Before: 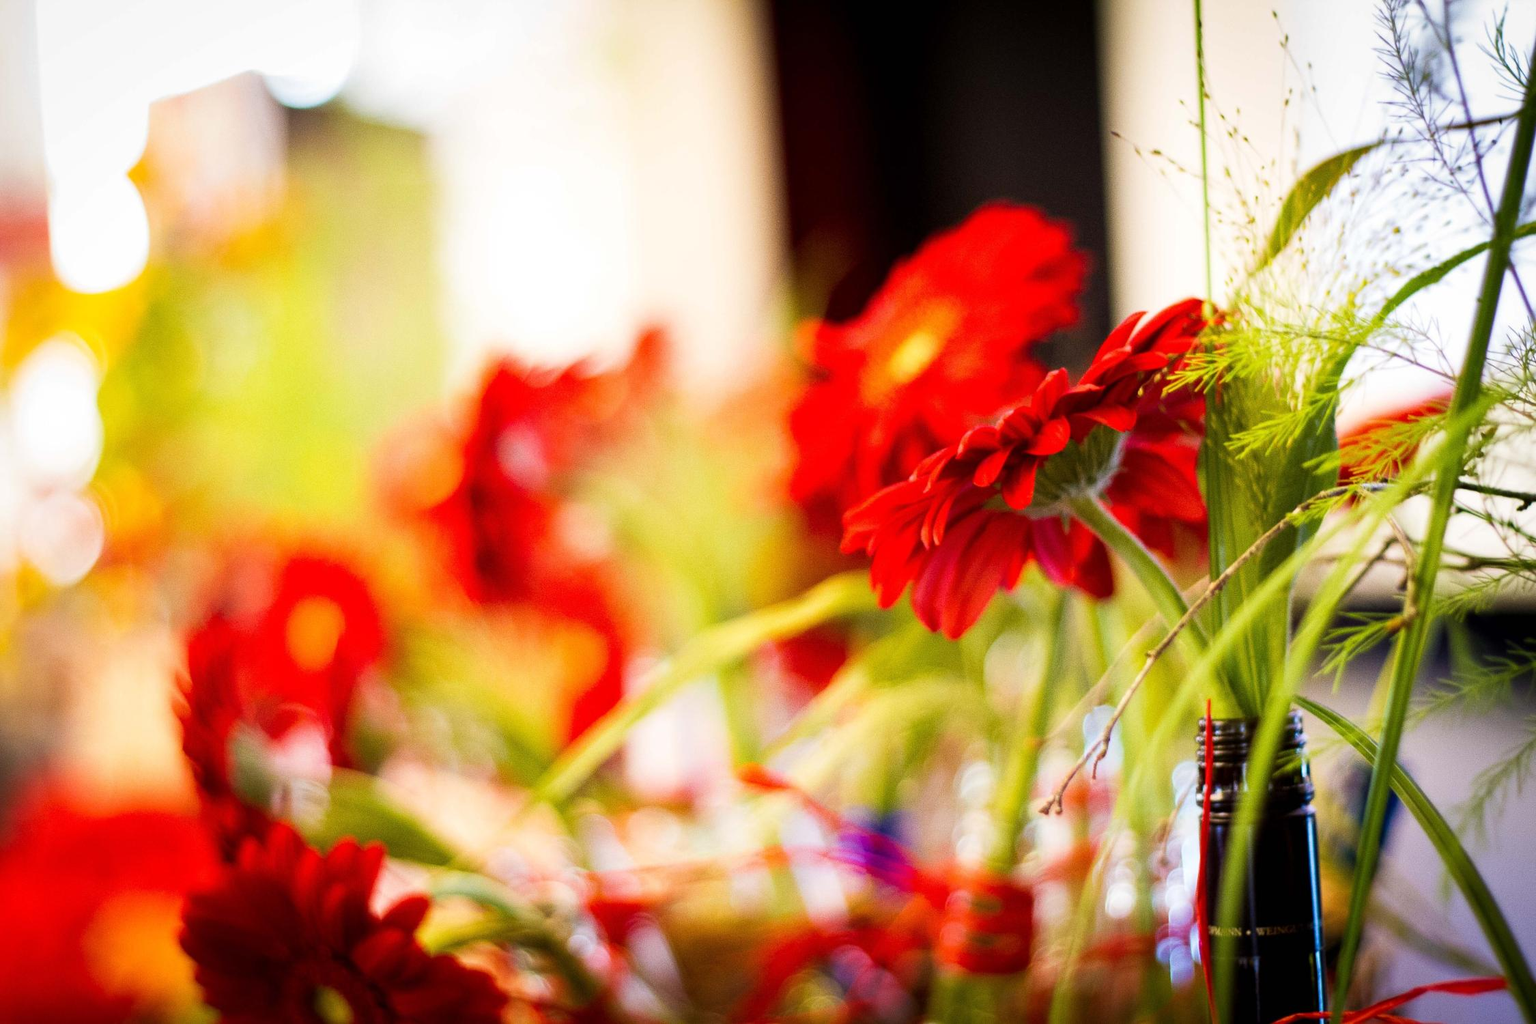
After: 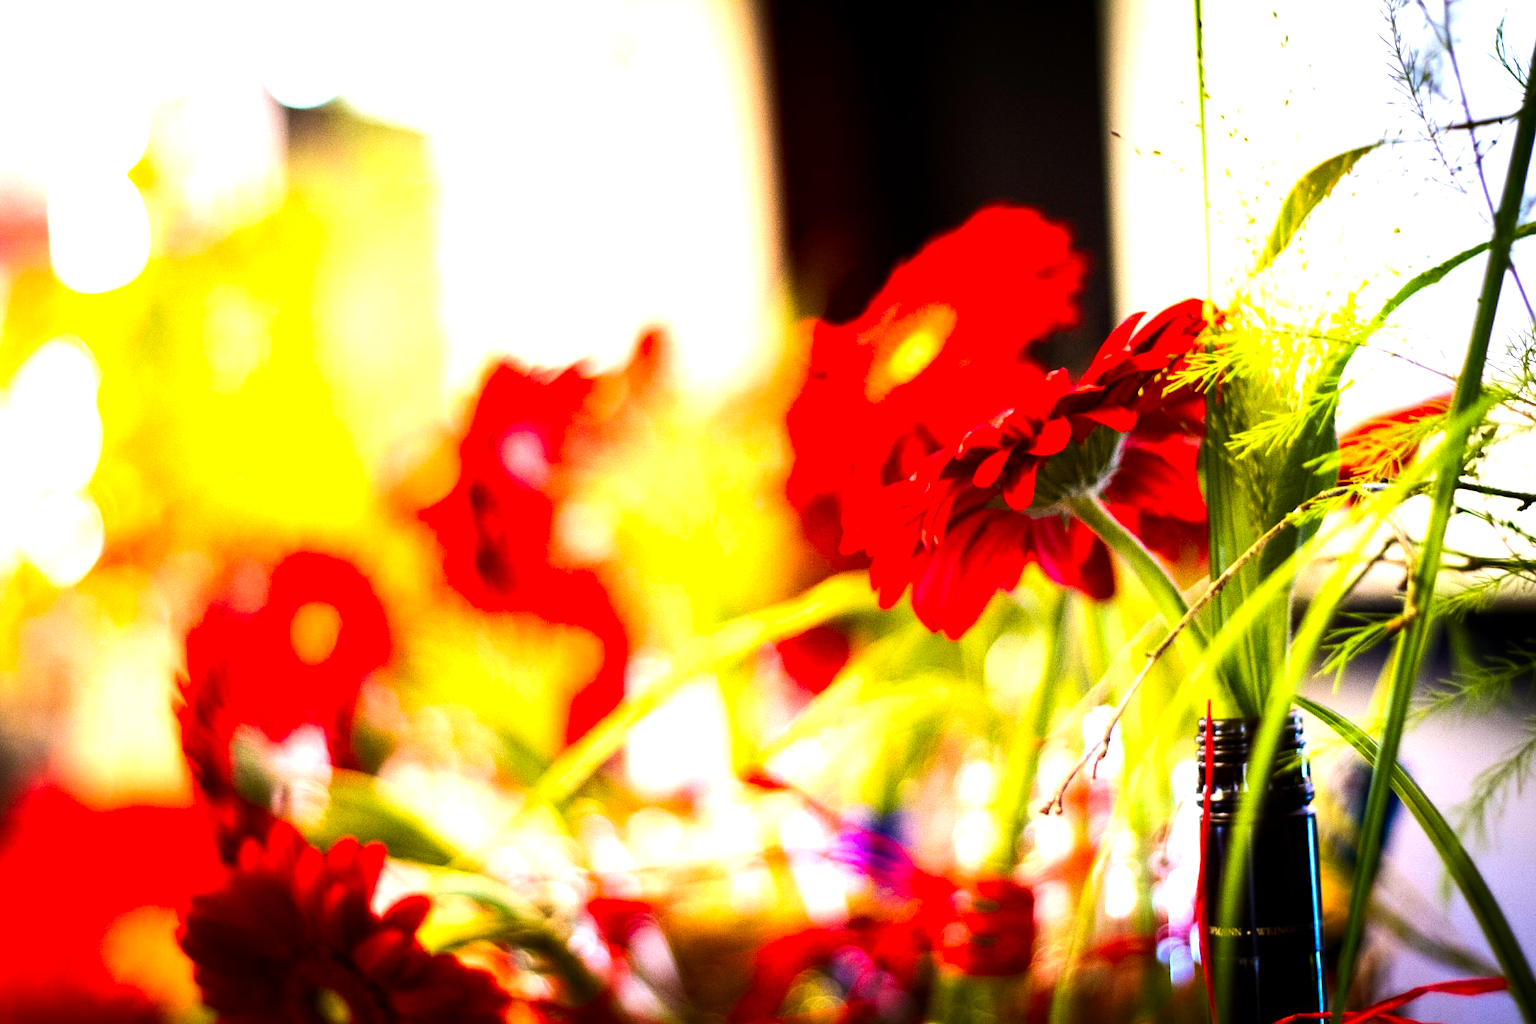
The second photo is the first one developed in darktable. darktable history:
contrast brightness saturation: contrast 0.09, saturation 0.28
tone equalizer: -8 EV -1.08 EV, -7 EV -1.01 EV, -6 EV -0.867 EV, -5 EV -0.578 EV, -3 EV 0.578 EV, -2 EV 0.867 EV, -1 EV 1.01 EV, +0 EV 1.08 EV, edges refinement/feathering 500, mask exposure compensation -1.57 EV, preserve details no
